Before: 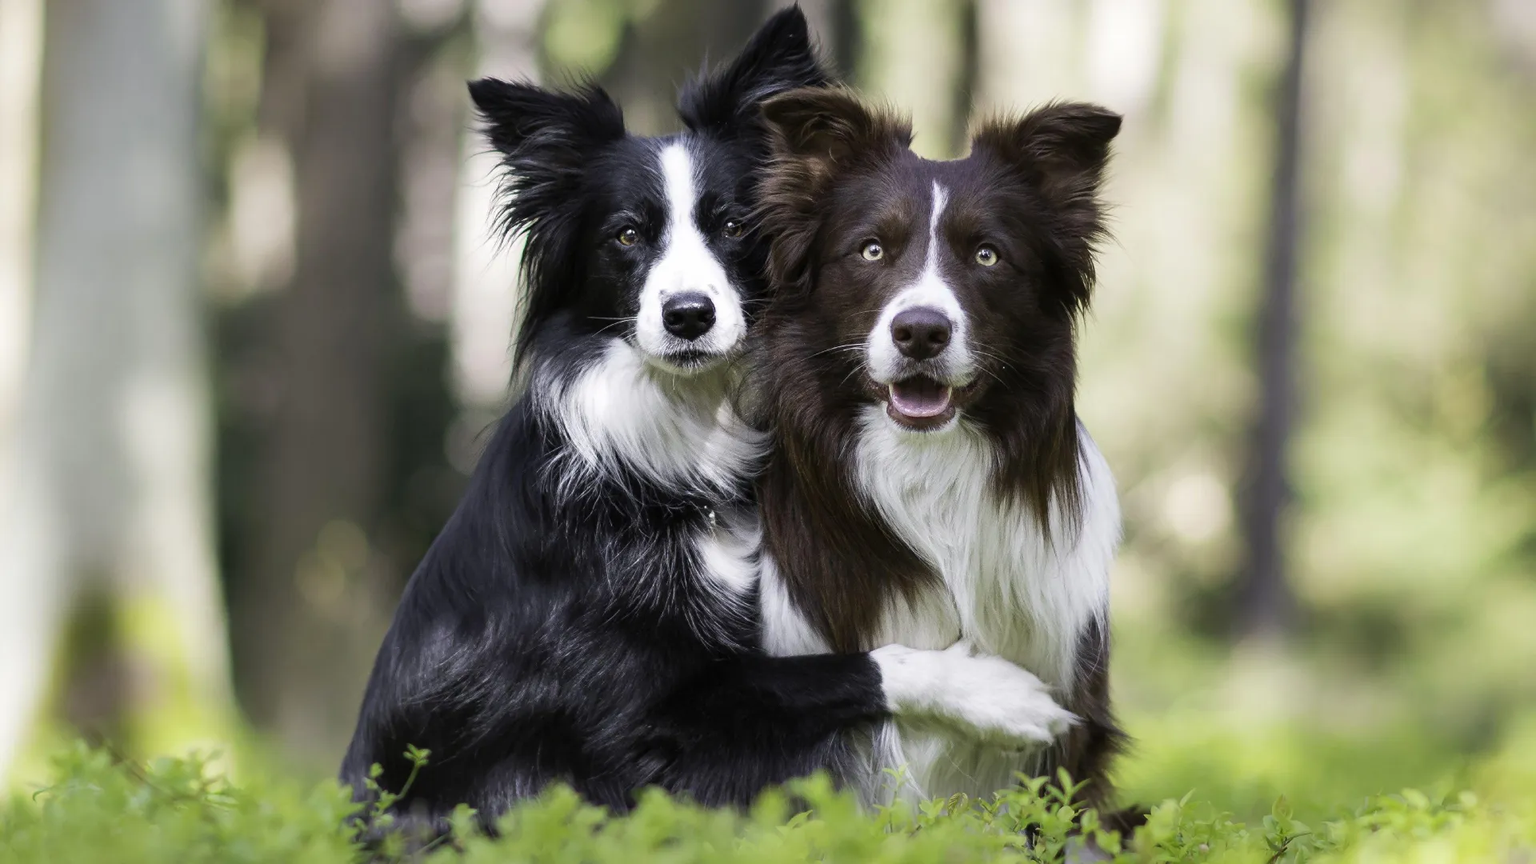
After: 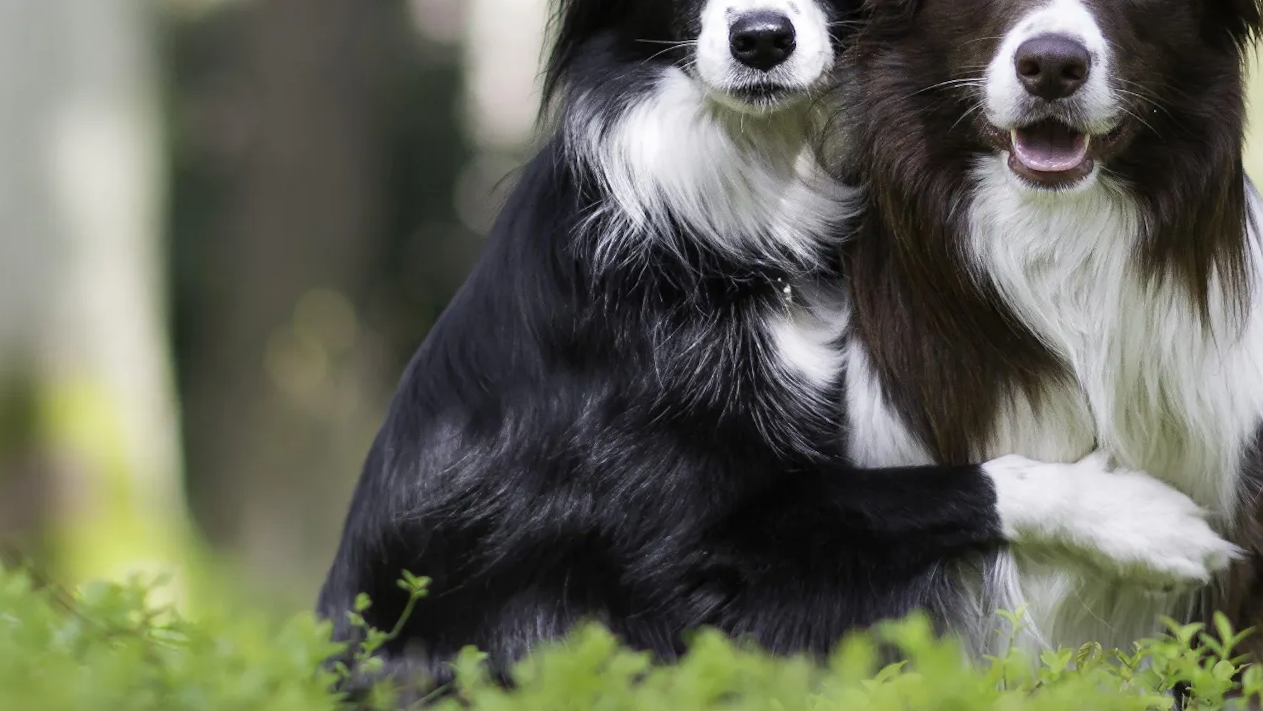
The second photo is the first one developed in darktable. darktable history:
crop and rotate: angle -0.902°, left 4.055%, top 32.242%, right 28.319%
